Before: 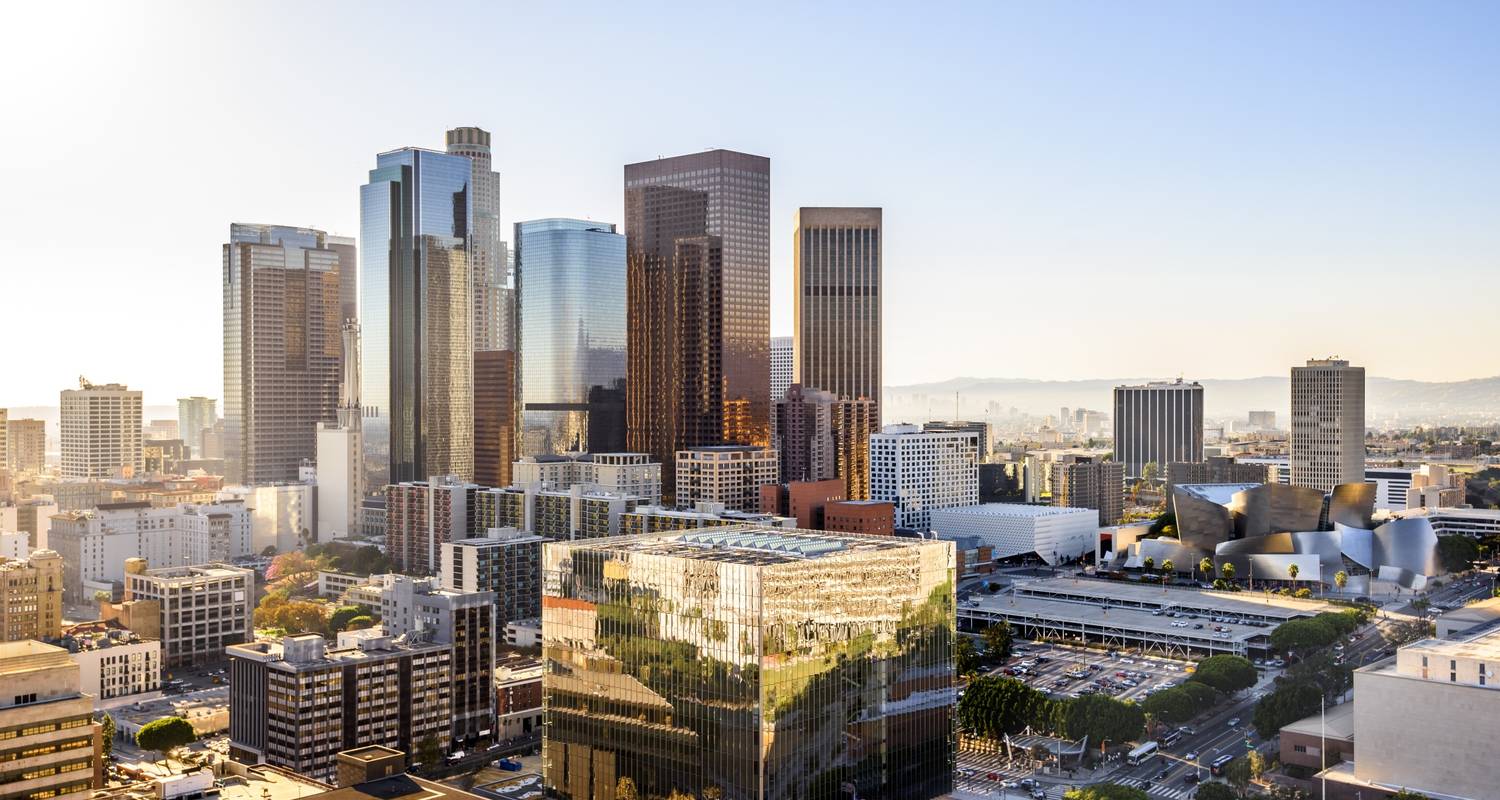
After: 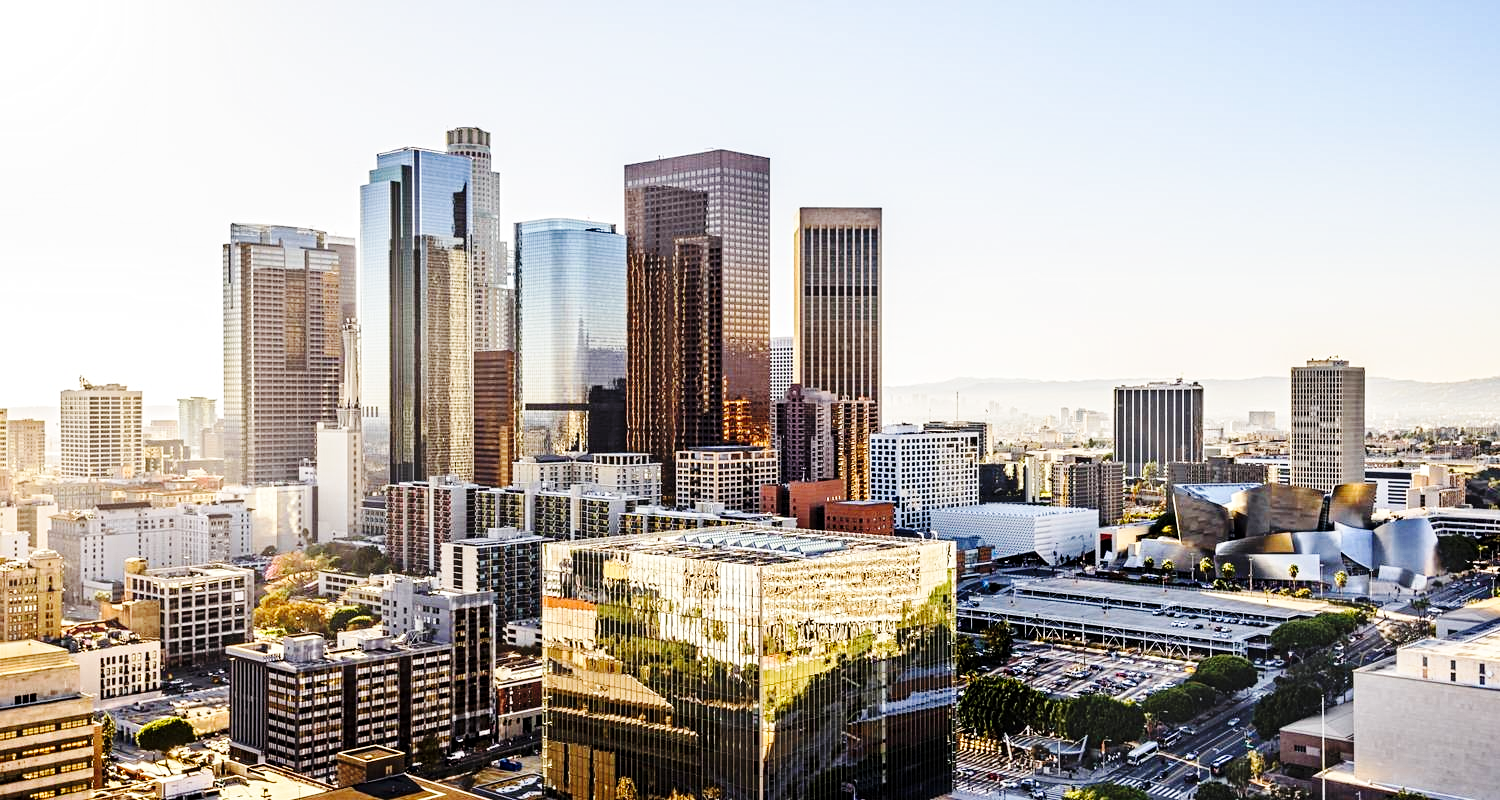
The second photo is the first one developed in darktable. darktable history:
base curve: curves: ch0 [(0, 0) (0.036, 0.025) (0.121, 0.166) (0.206, 0.329) (0.605, 0.79) (1, 1)], preserve colors none
contrast equalizer: octaves 7, y [[0.5, 0.5, 0.5, 0.539, 0.64, 0.611], [0.5 ×6], [0.5 ×6], [0 ×6], [0 ×6]]
